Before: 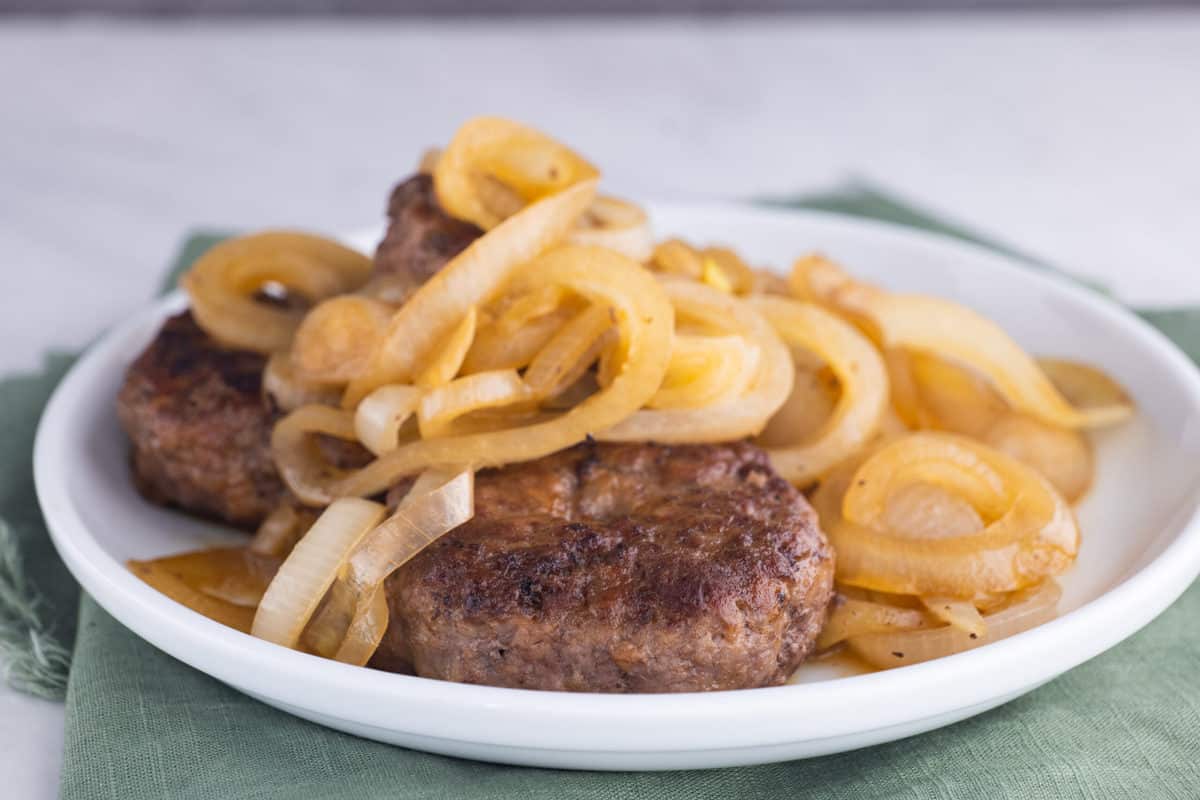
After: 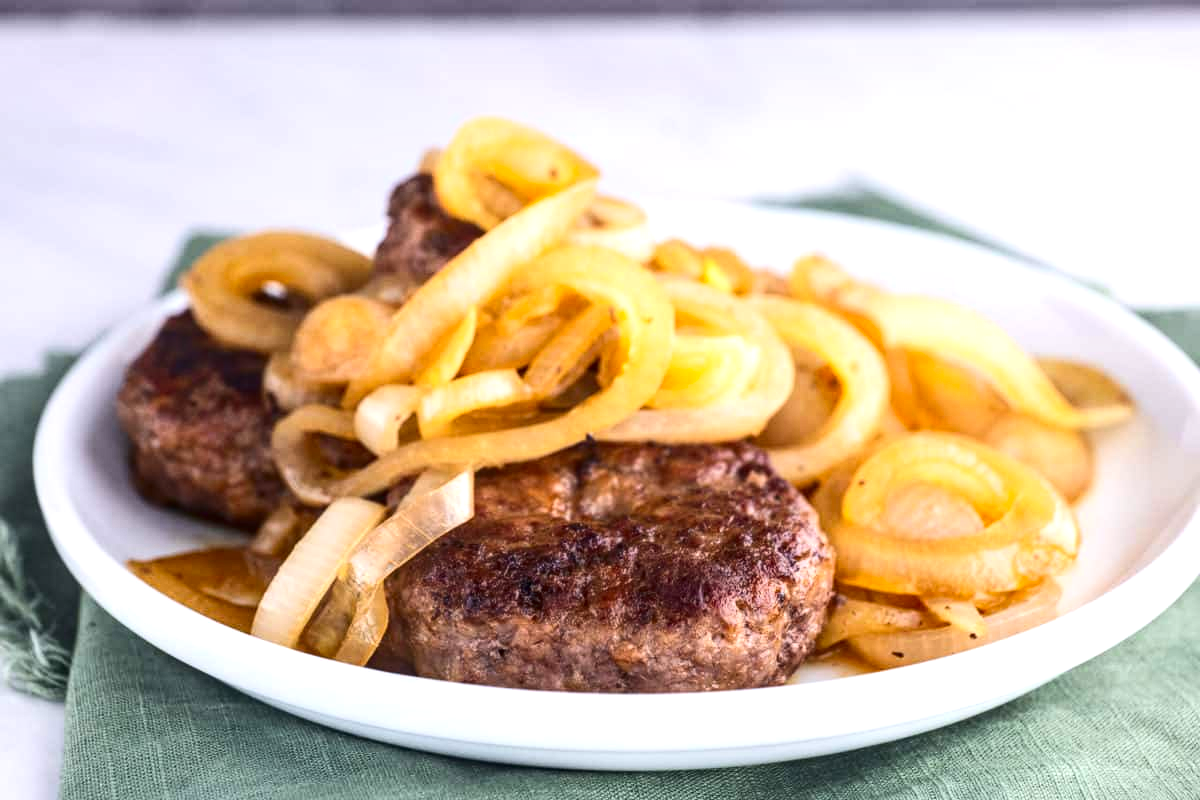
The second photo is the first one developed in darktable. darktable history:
contrast brightness saturation: contrast 0.209, brightness -0.111, saturation 0.209
exposure: black level correction -0.002, exposure 0.54 EV, compensate highlight preservation false
local contrast: on, module defaults
